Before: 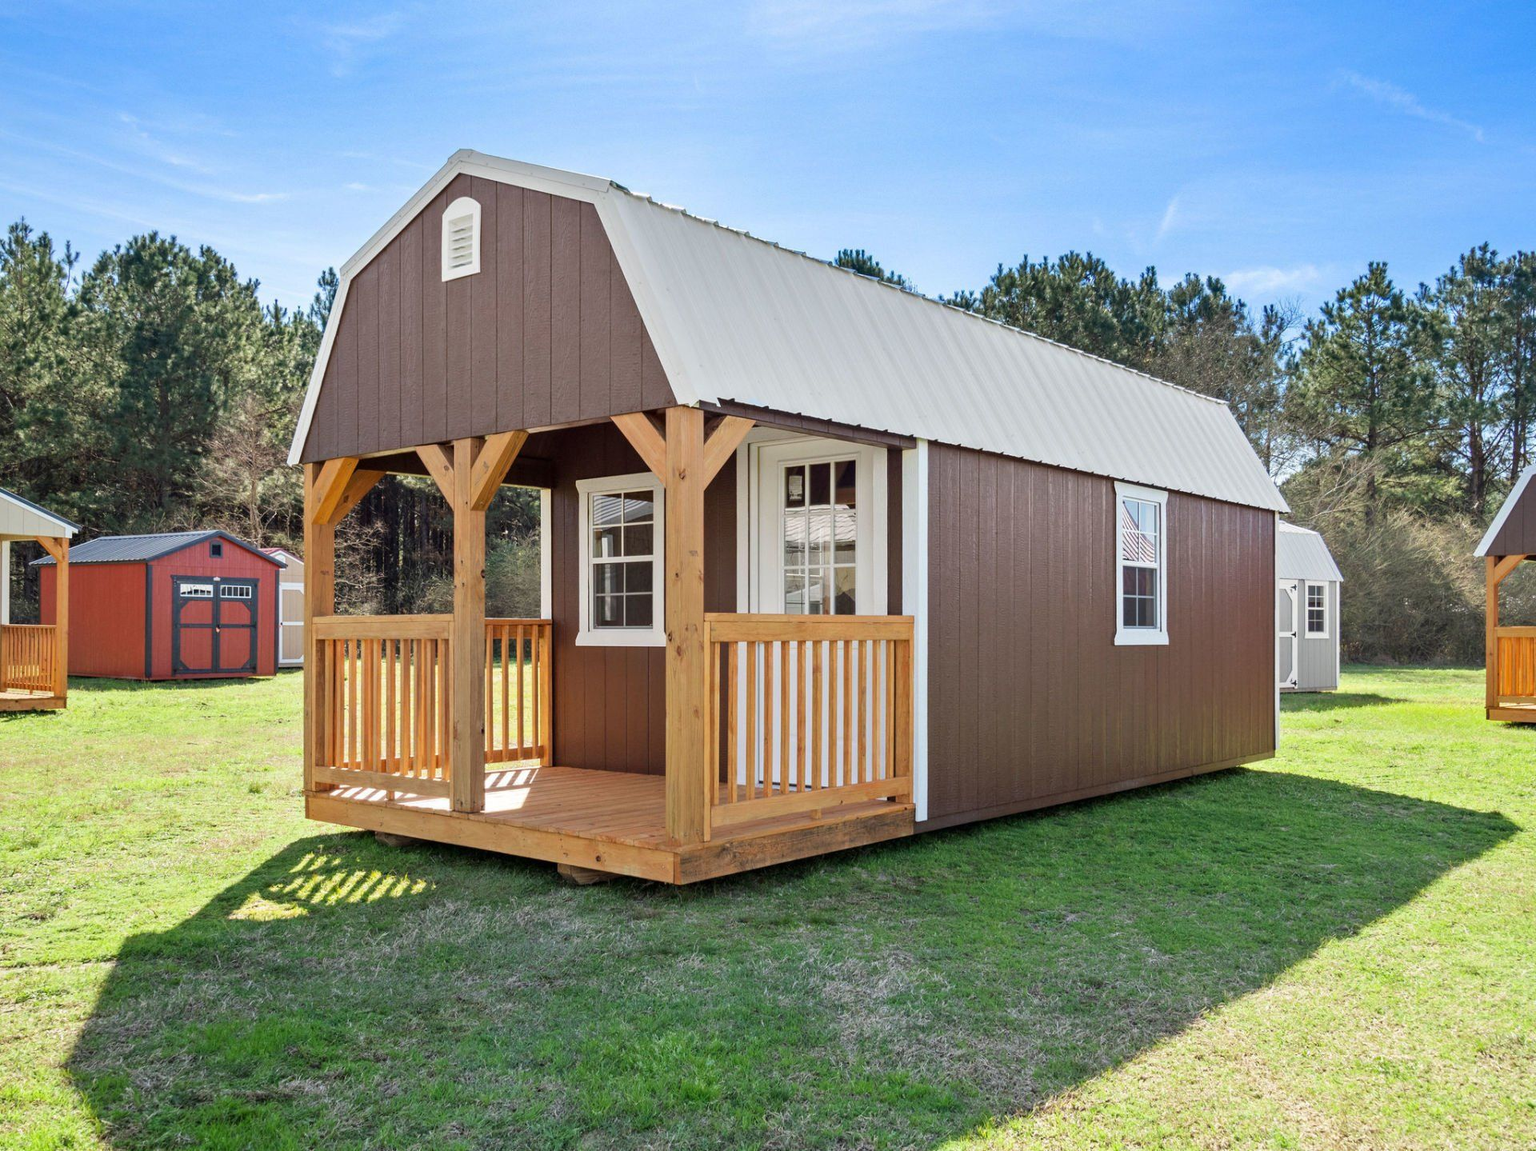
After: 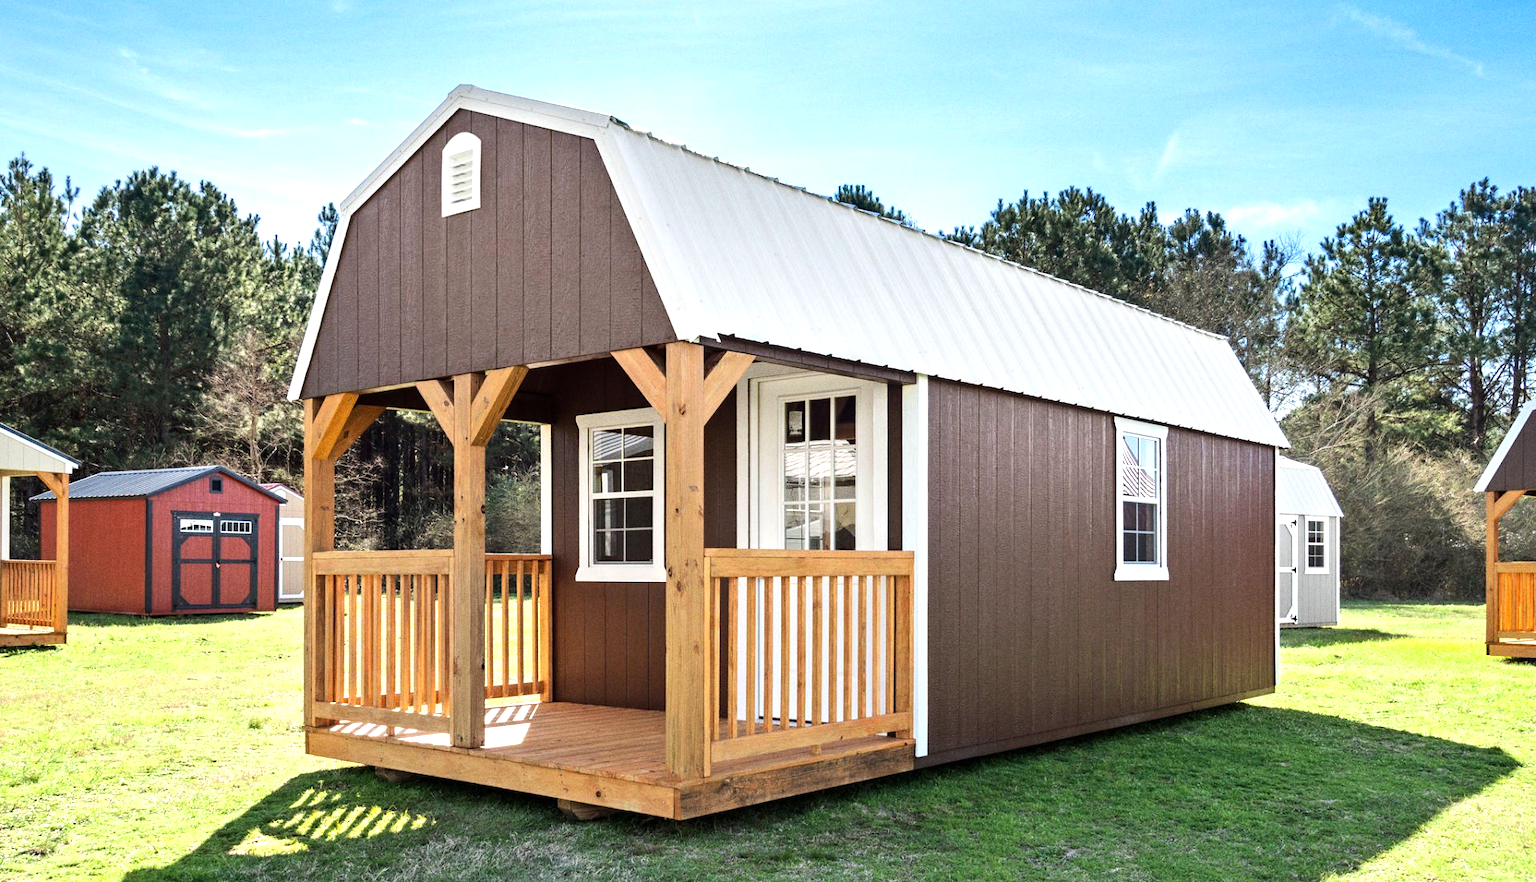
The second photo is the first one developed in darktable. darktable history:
crop: top 5.667%, bottom 17.637%
grain: coarseness 0.09 ISO
tone equalizer: -8 EV -0.75 EV, -7 EV -0.7 EV, -6 EV -0.6 EV, -5 EV -0.4 EV, -3 EV 0.4 EV, -2 EV 0.6 EV, -1 EV 0.7 EV, +0 EV 0.75 EV, edges refinement/feathering 500, mask exposure compensation -1.57 EV, preserve details no
